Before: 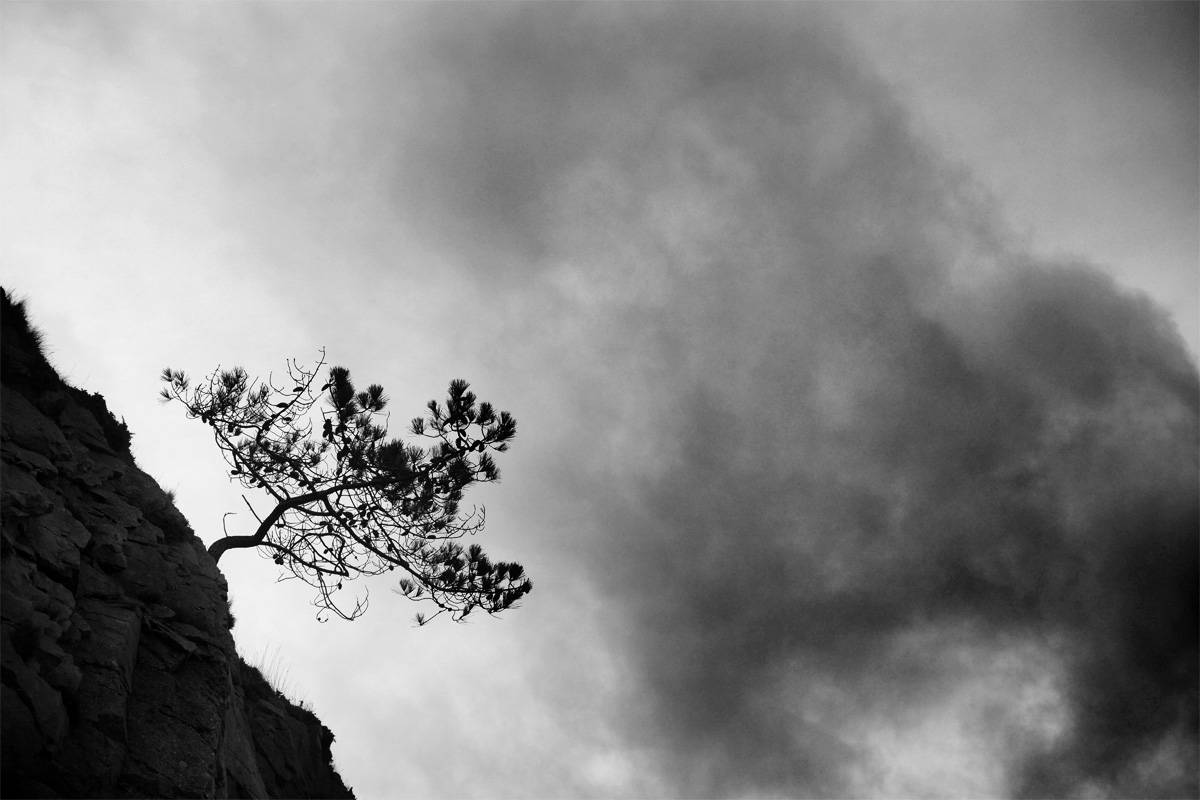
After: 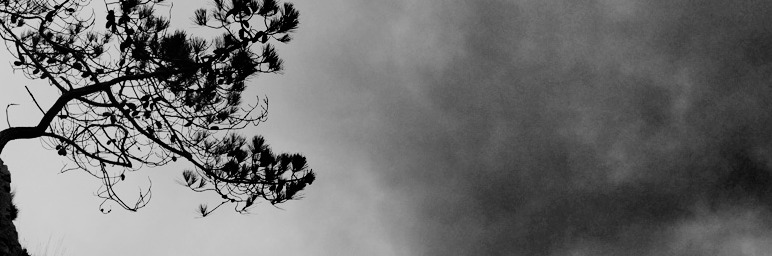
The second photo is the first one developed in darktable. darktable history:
color balance rgb: linear chroma grading › global chroma 10%, perceptual saturation grading › global saturation 30%, global vibrance 10%
crop: left 18.091%, top 51.13%, right 17.525%, bottom 16.85%
filmic rgb: black relative exposure -7.65 EV, white relative exposure 4.56 EV, hardness 3.61
haze removal: compatibility mode true, adaptive false
